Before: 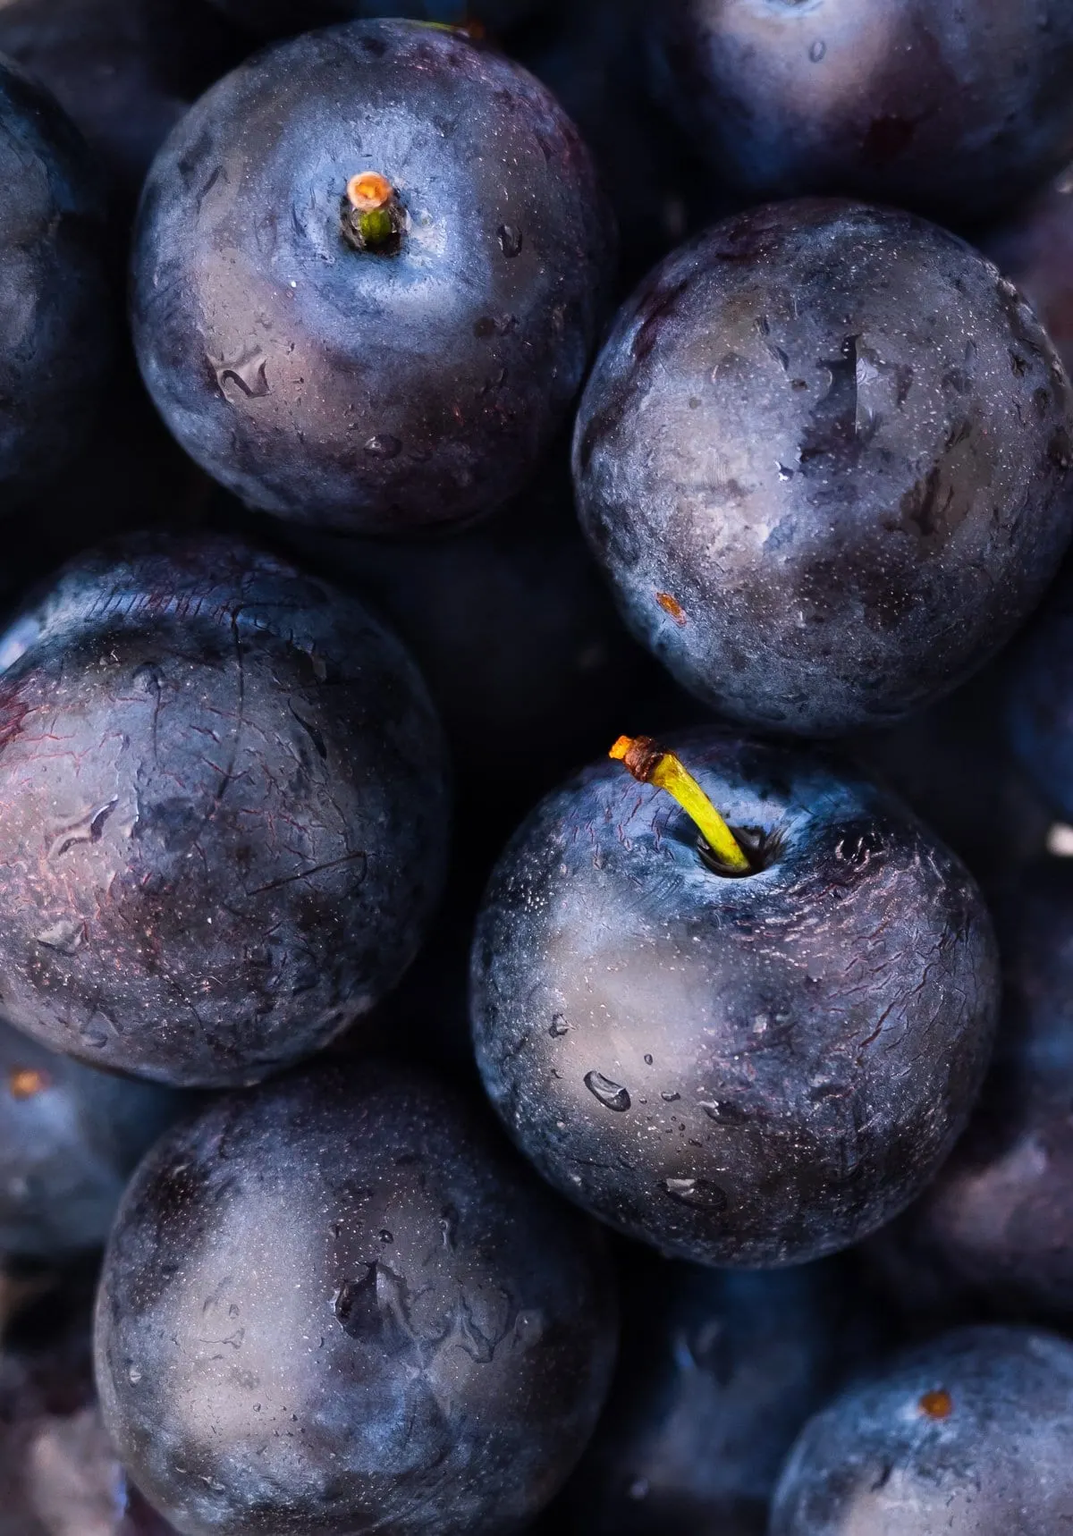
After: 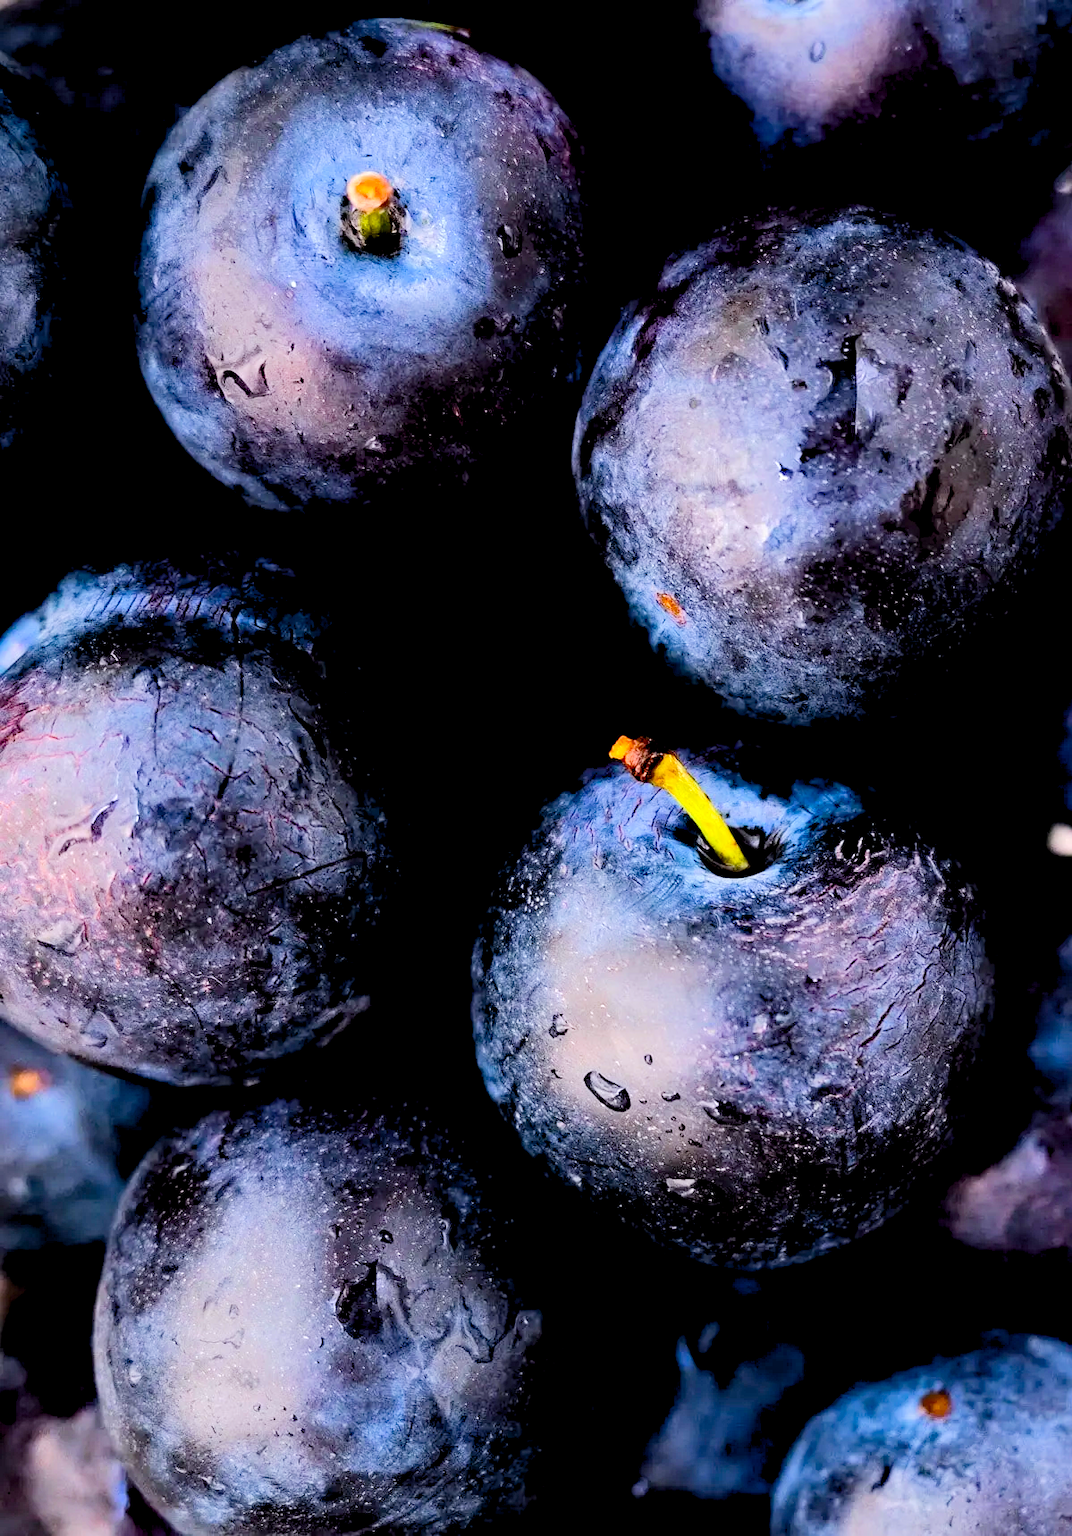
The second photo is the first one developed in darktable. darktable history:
levels: levels [0.018, 0.493, 1]
tone equalizer: -7 EV 0.147 EV, -6 EV 0.634 EV, -5 EV 1.12 EV, -4 EV 1.3 EV, -3 EV 1.14 EV, -2 EV 0.6 EV, -1 EV 0.146 EV, edges refinement/feathering 500, mask exposure compensation -1.57 EV, preserve details no
haze removal: strength 0.287, distance 0.255, compatibility mode true, adaptive false
exposure: black level correction 0.012, compensate exposure bias true, compensate highlight preservation false
